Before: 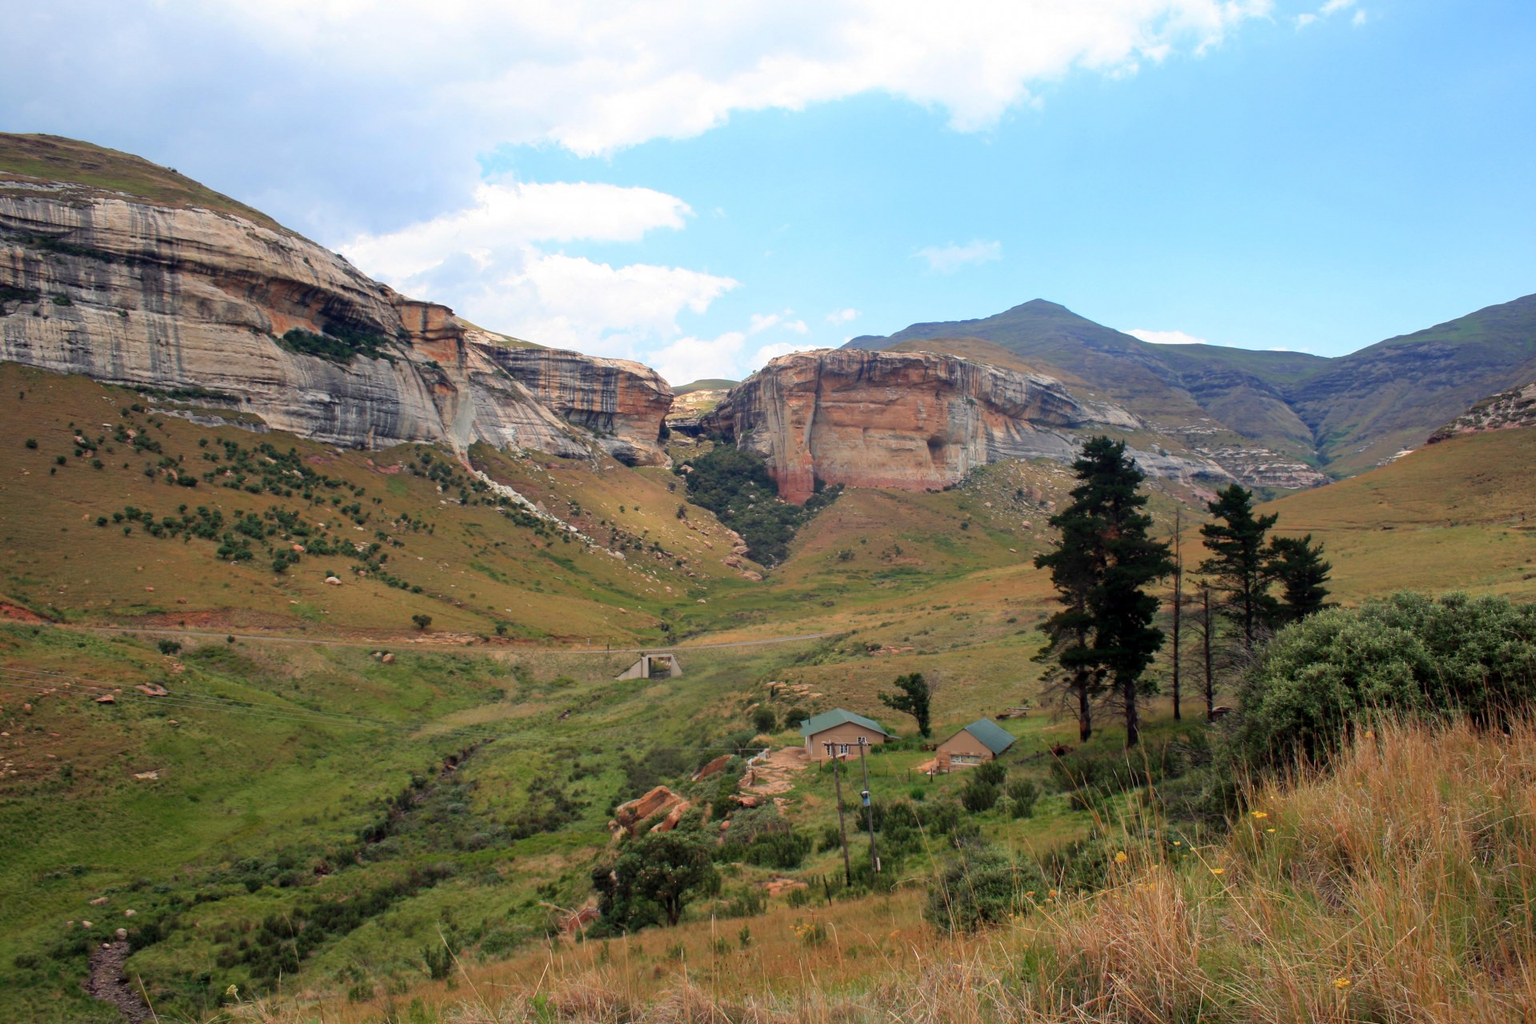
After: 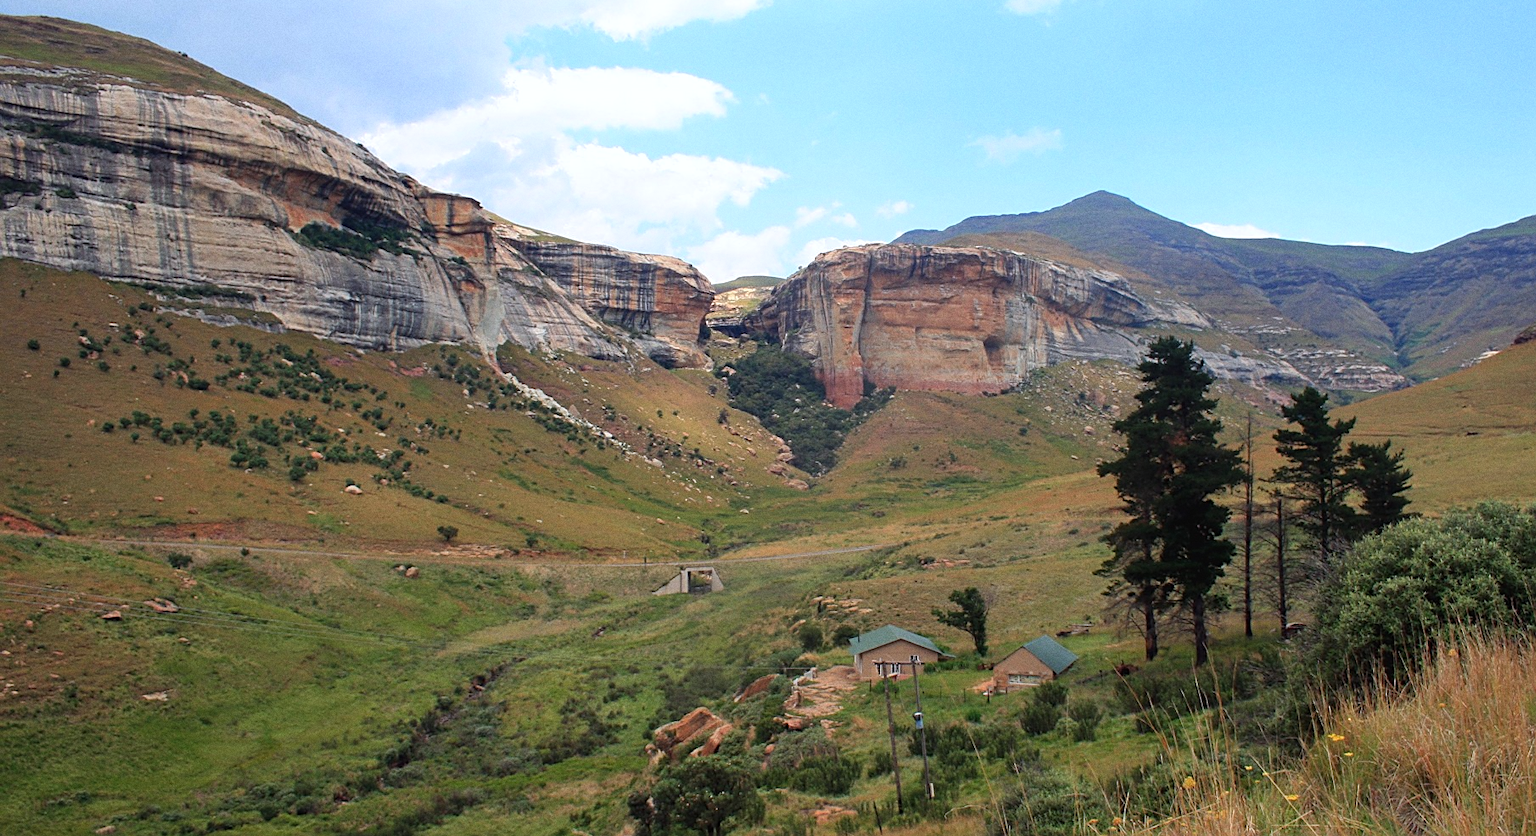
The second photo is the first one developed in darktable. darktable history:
exposure: black level correction -0.003, exposure 0.04 EV, compensate highlight preservation false
sharpen: on, module defaults
white balance: red 0.976, blue 1.04
crop and rotate: angle 0.03°, top 11.643%, right 5.651%, bottom 11.189%
tone equalizer: on, module defaults
grain: coarseness 0.09 ISO
